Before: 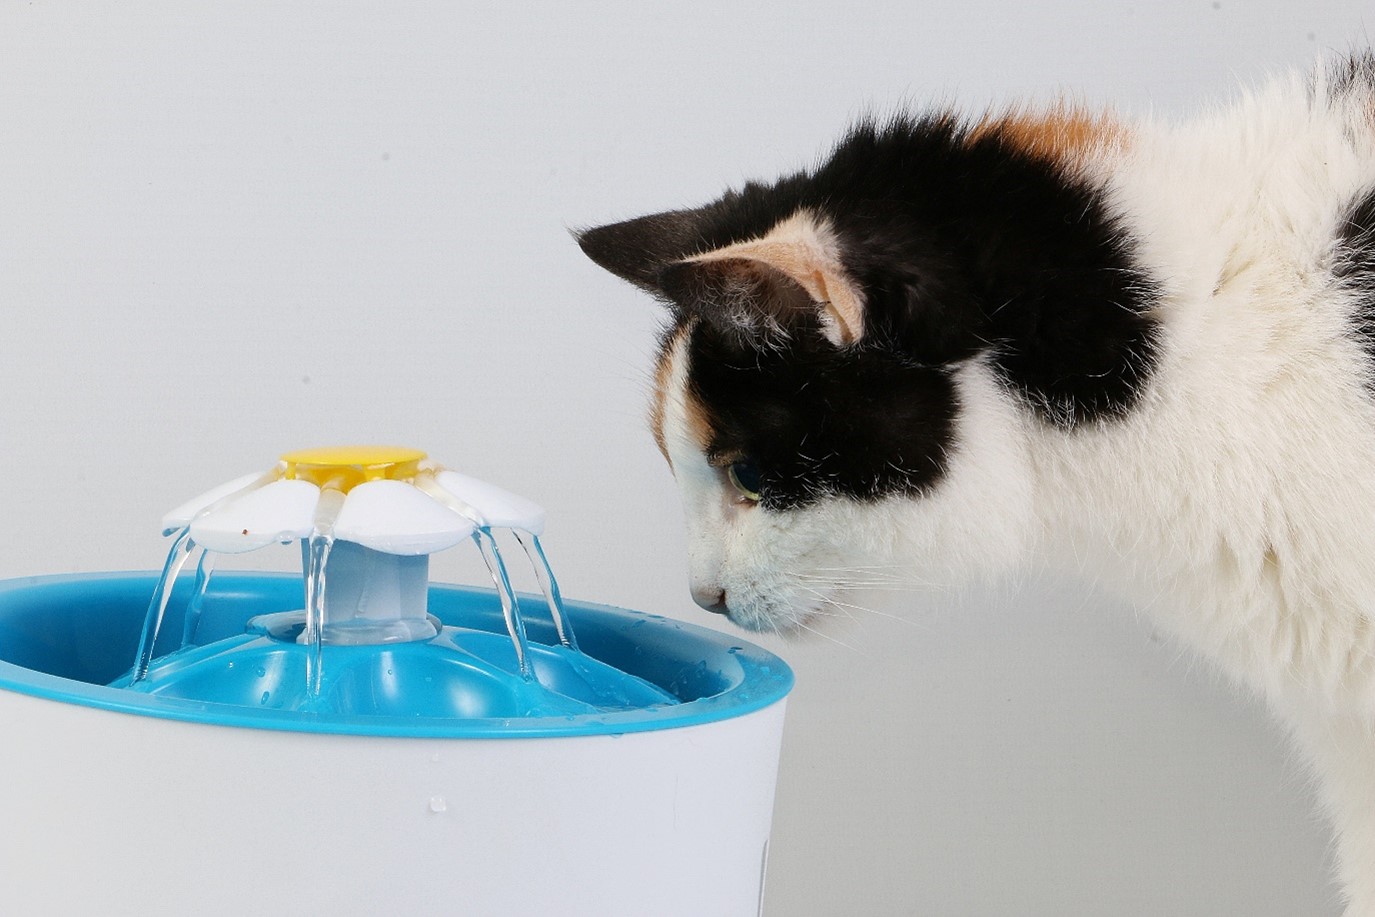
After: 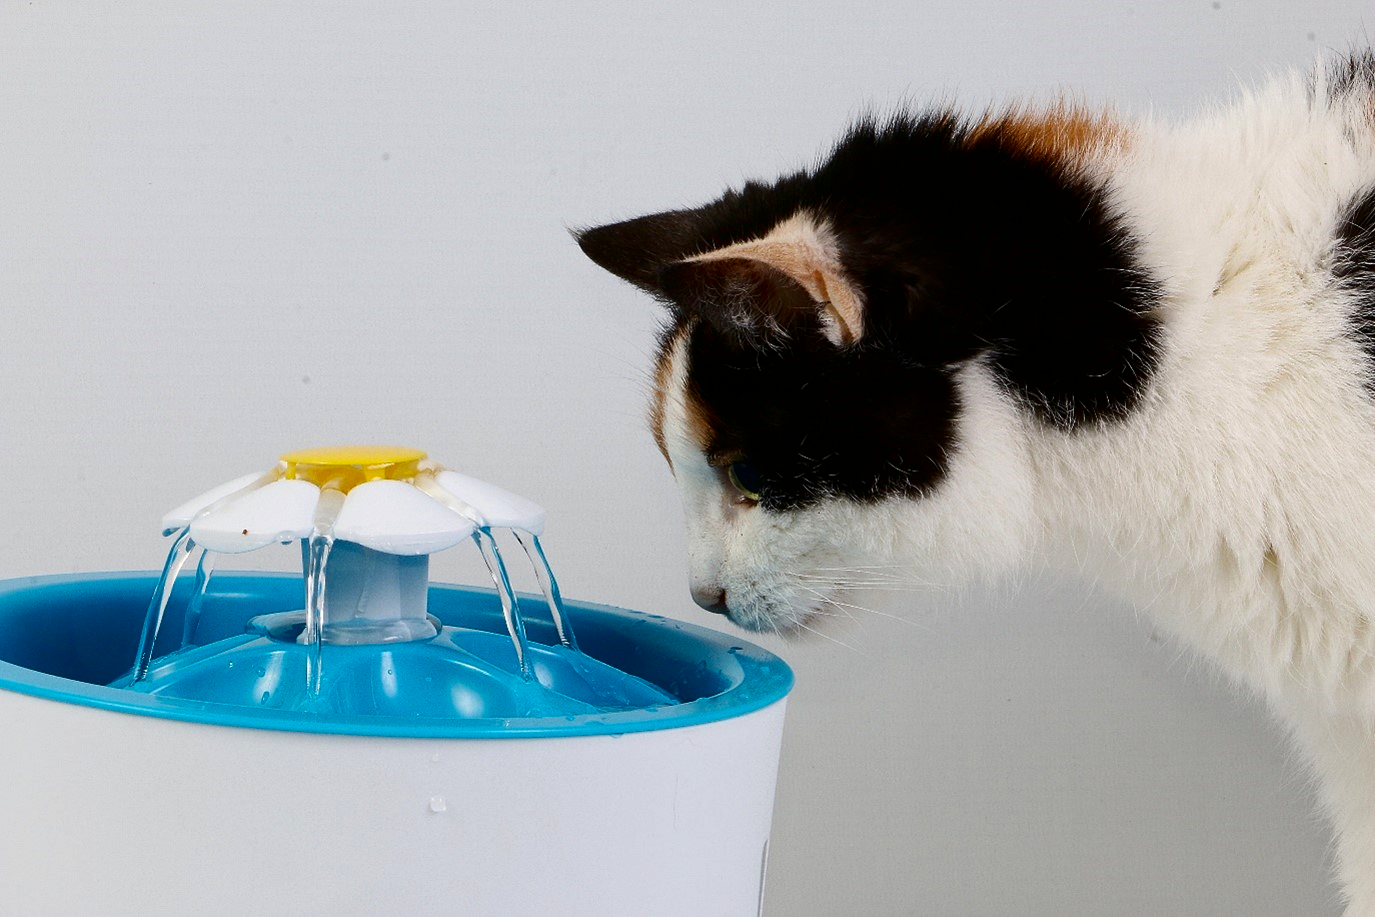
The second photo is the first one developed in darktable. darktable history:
contrast brightness saturation: contrast 0.13, brightness -0.239, saturation 0.148
